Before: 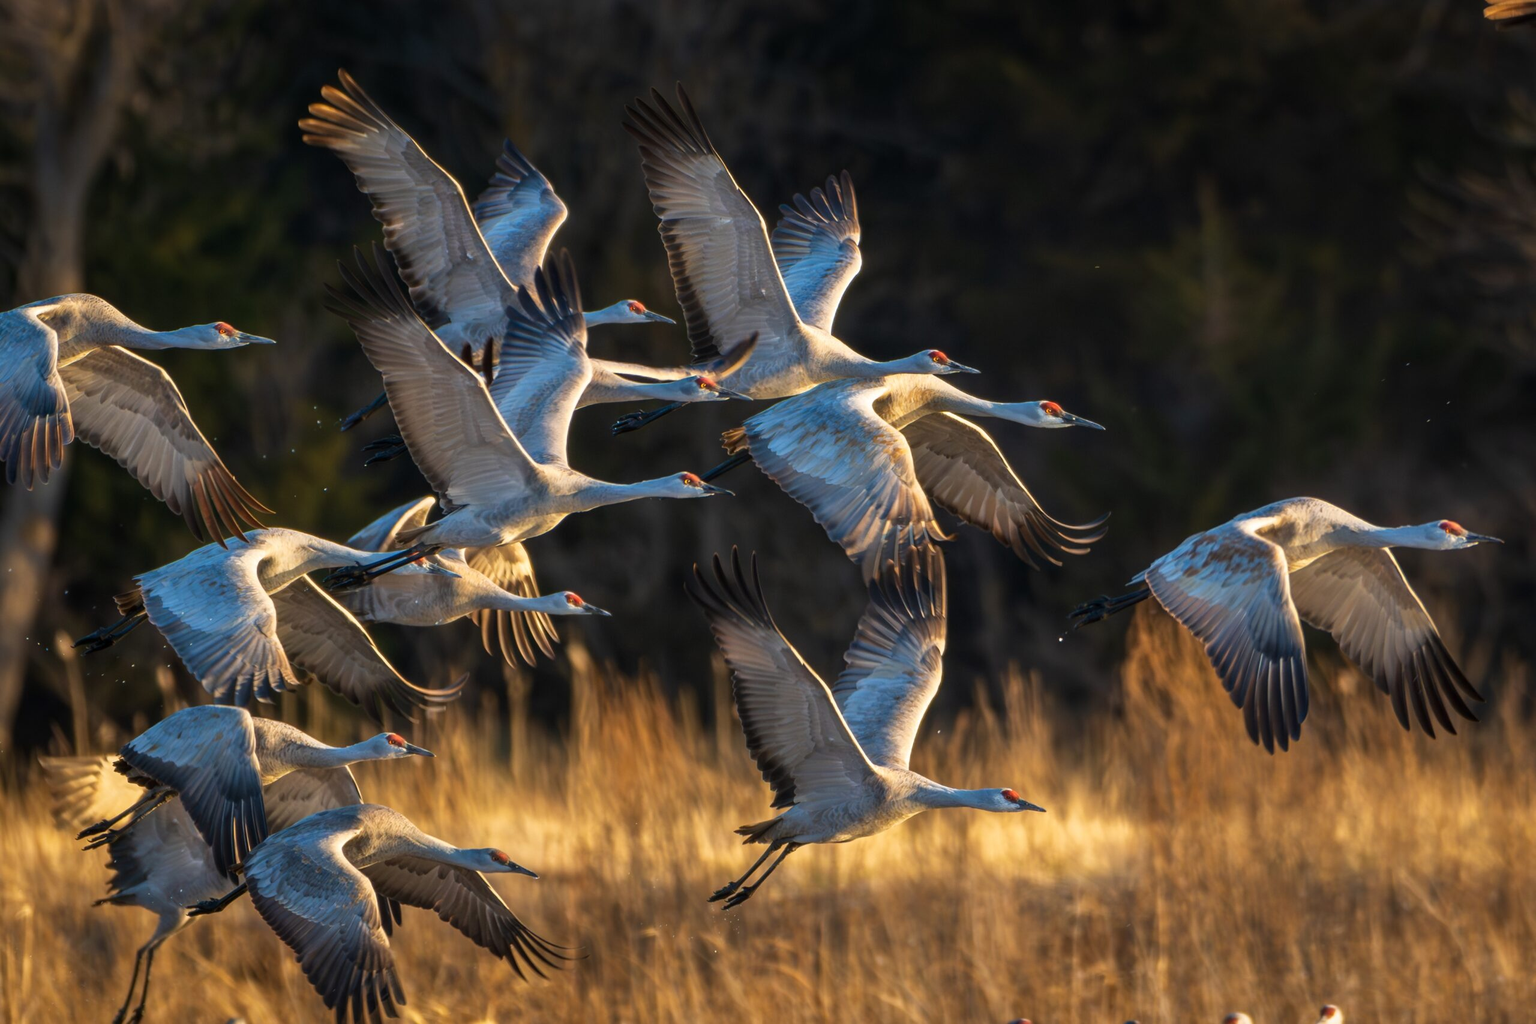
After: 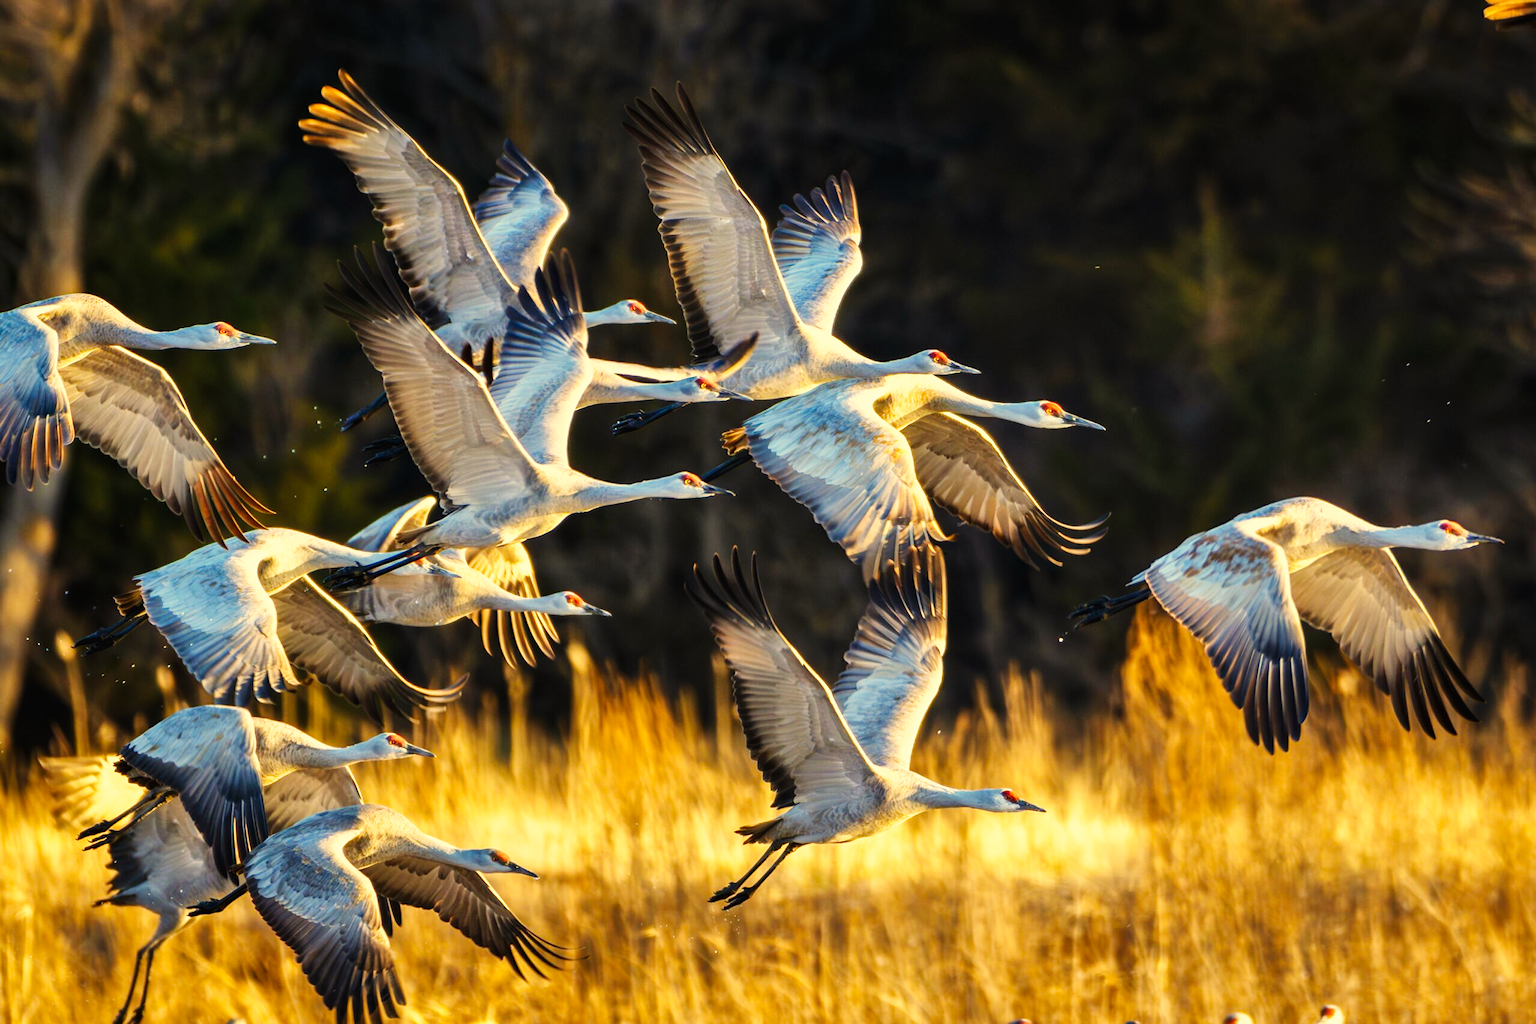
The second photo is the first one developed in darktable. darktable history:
shadows and highlights: shadows 32.38, highlights -32.97, soften with gaussian
base curve: curves: ch0 [(0, 0.003) (0.001, 0.002) (0.006, 0.004) (0.02, 0.022) (0.048, 0.086) (0.094, 0.234) (0.162, 0.431) (0.258, 0.629) (0.385, 0.8) (0.548, 0.918) (0.751, 0.988) (1, 1)], preserve colors none
color correction: highlights a* 2.36, highlights b* 23.33
